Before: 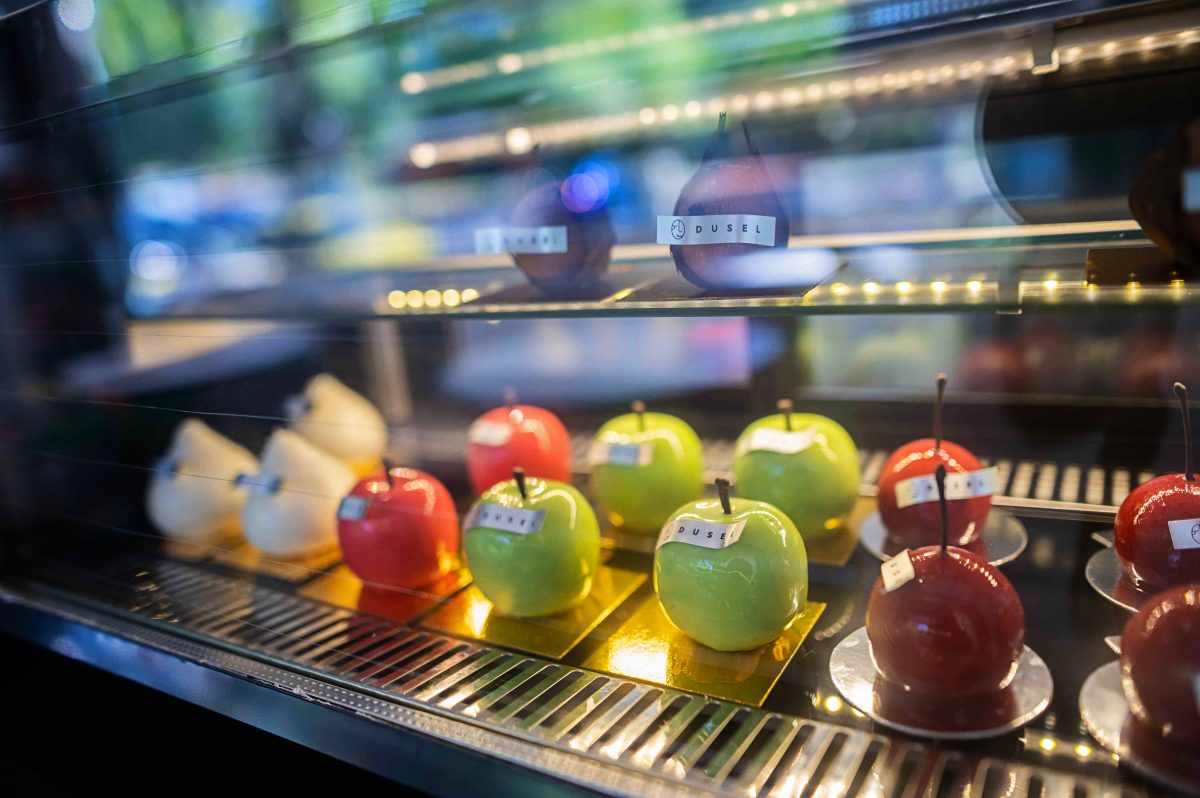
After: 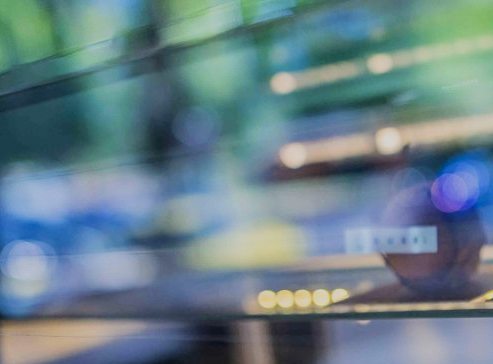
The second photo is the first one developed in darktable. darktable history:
filmic rgb: black relative exposure -7.65 EV, white relative exposure 4.56 EV, hardness 3.61, contrast 1.05
crop and rotate: left 10.887%, top 0.081%, right 47.963%, bottom 54.269%
